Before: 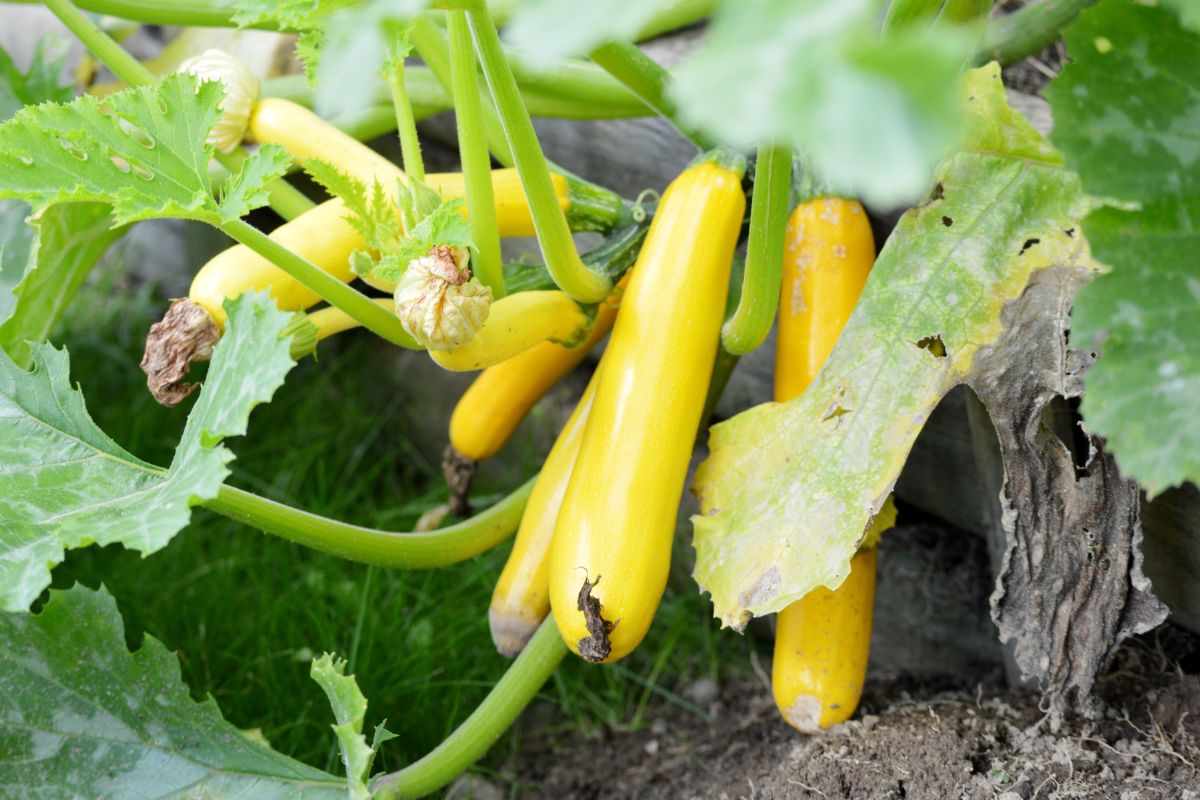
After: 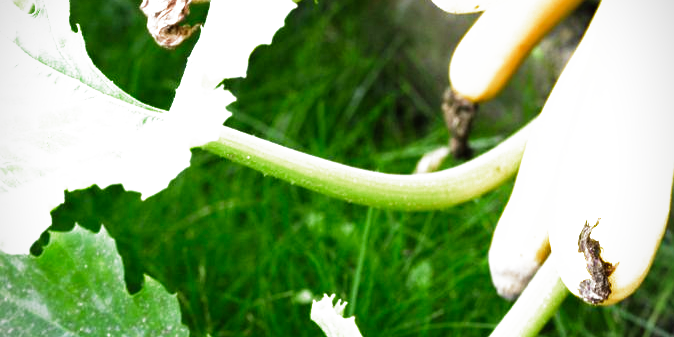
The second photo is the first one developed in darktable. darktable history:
vignetting: fall-off radius 61.15%, dithering 16-bit output
filmic rgb: black relative exposure -9.07 EV, white relative exposure 2.32 EV, hardness 7.44, preserve chrominance no, color science v5 (2021)
crop: top 44.764%, right 43.77%, bottom 13.044%
exposure: black level correction -0.002, exposure 1.108 EV, compensate highlight preservation false
